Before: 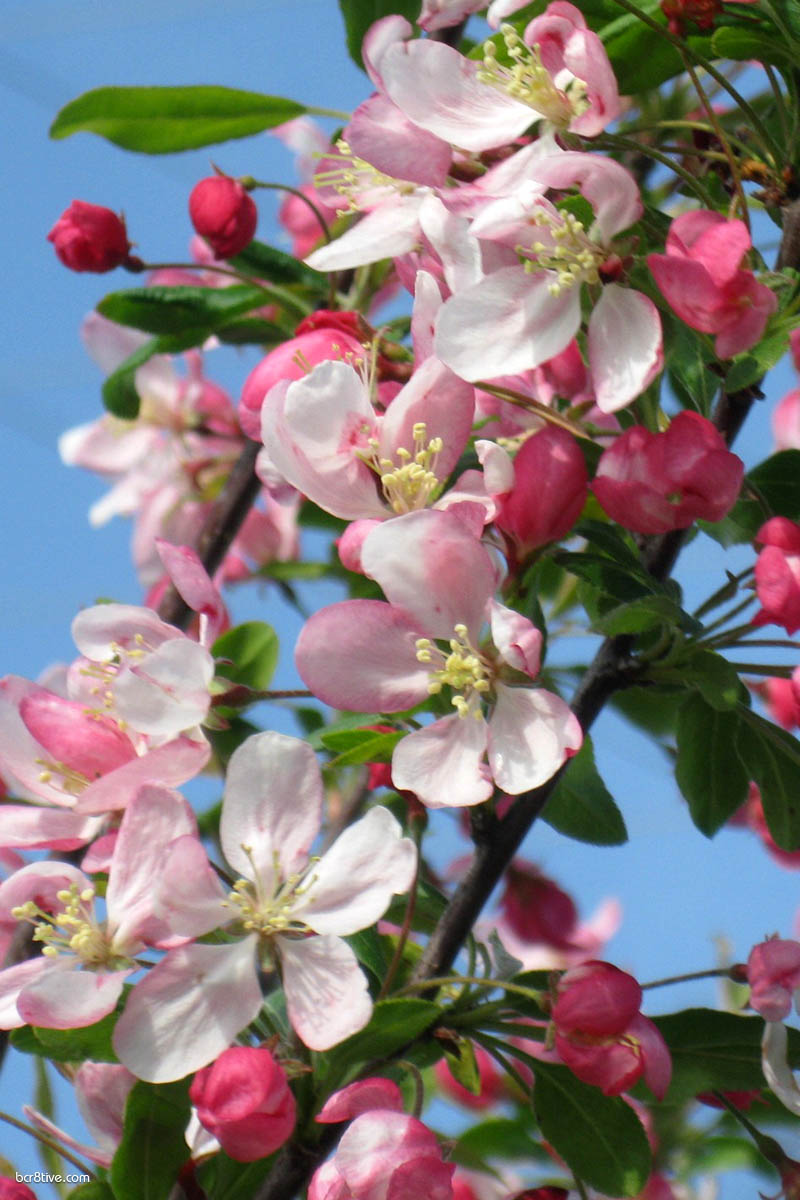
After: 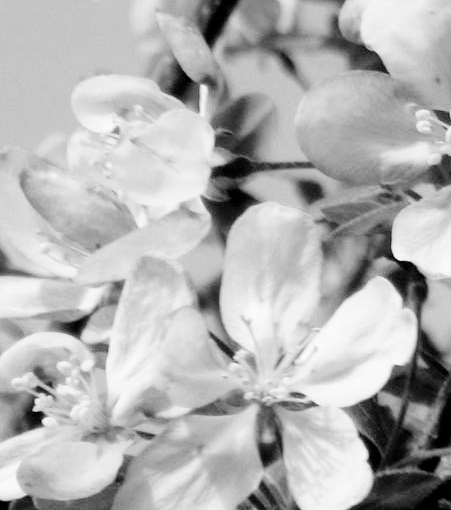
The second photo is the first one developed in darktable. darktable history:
crop: top 44.107%, right 43.53%, bottom 13.322%
tone equalizer: -8 EV -0.729 EV, -7 EV -0.698 EV, -6 EV -0.586 EV, -5 EV -0.405 EV, -3 EV 0.385 EV, -2 EV 0.6 EV, -1 EV 0.685 EV, +0 EV 0.721 EV, mask exposure compensation -0.499 EV
filmic rgb: black relative exposure -5.01 EV, white relative exposure 3.5 EV, hardness 3.19, contrast 1.3, highlights saturation mix -49.68%, add noise in highlights 0.002, preserve chrominance no, color science v3 (2019), use custom middle-gray values true, contrast in highlights soft
